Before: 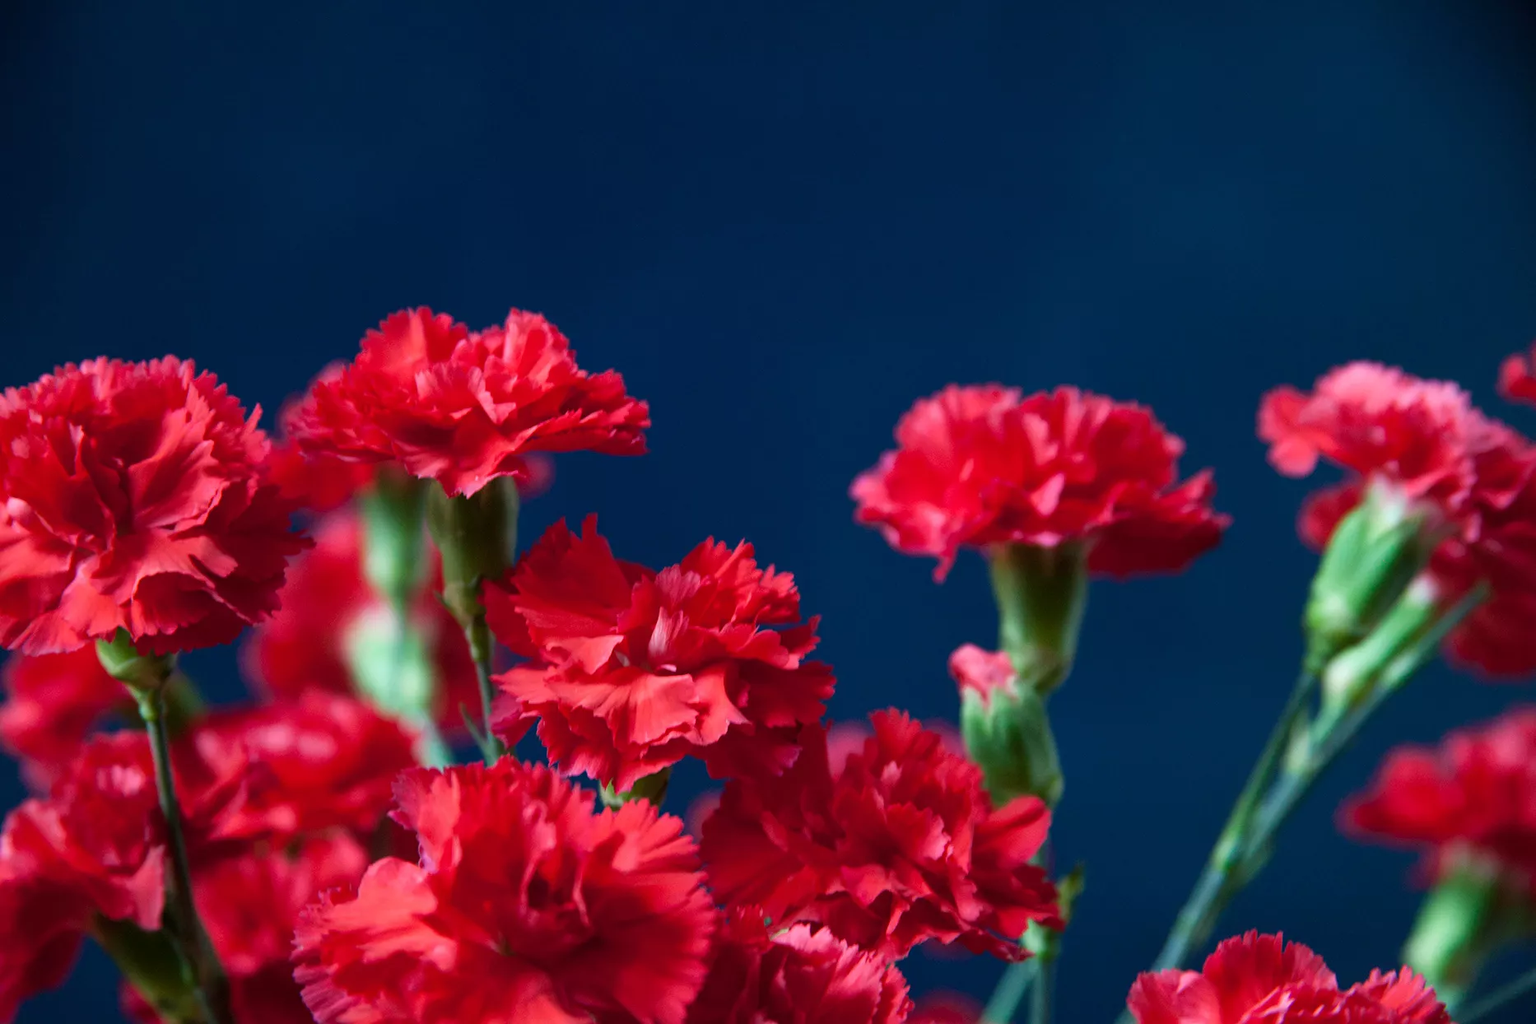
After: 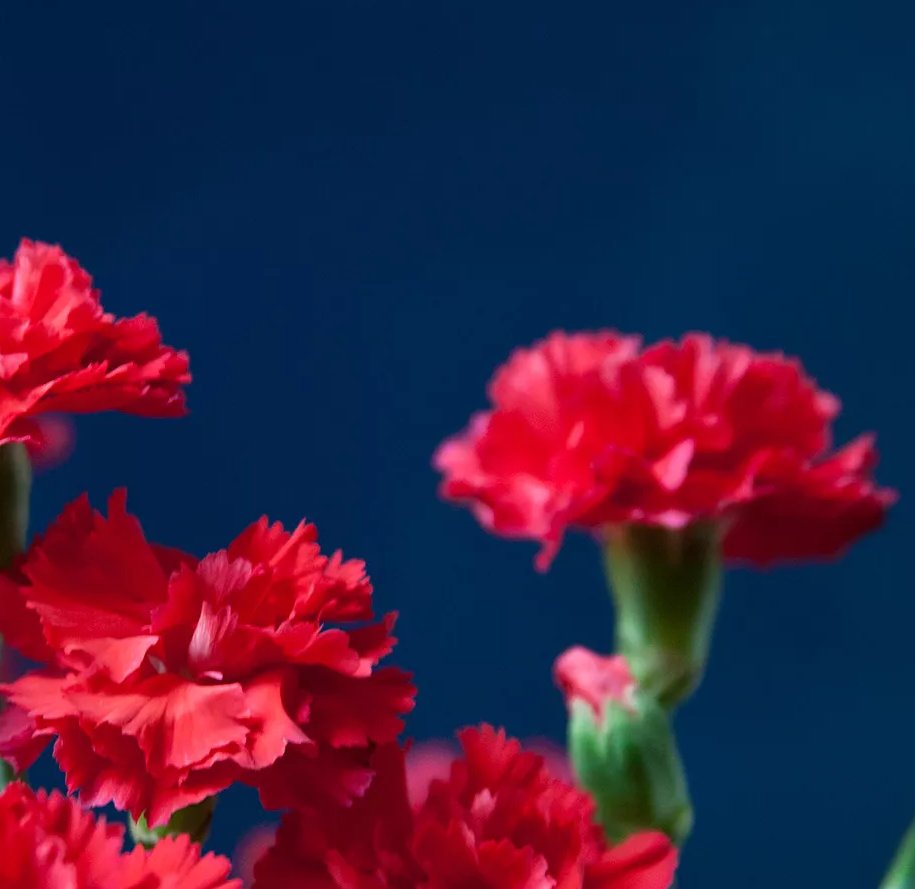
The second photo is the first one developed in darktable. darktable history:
crop: left 32.13%, top 10.993%, right 18.782%, bottom 17.527%
